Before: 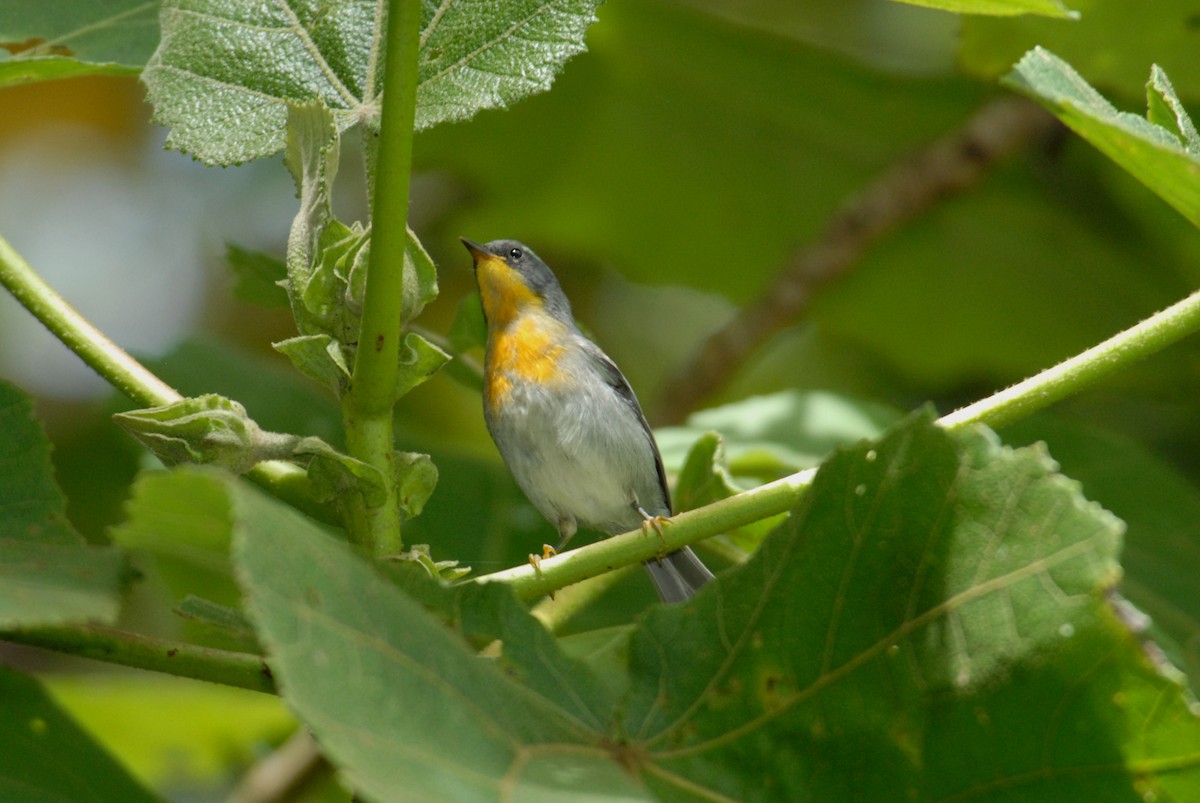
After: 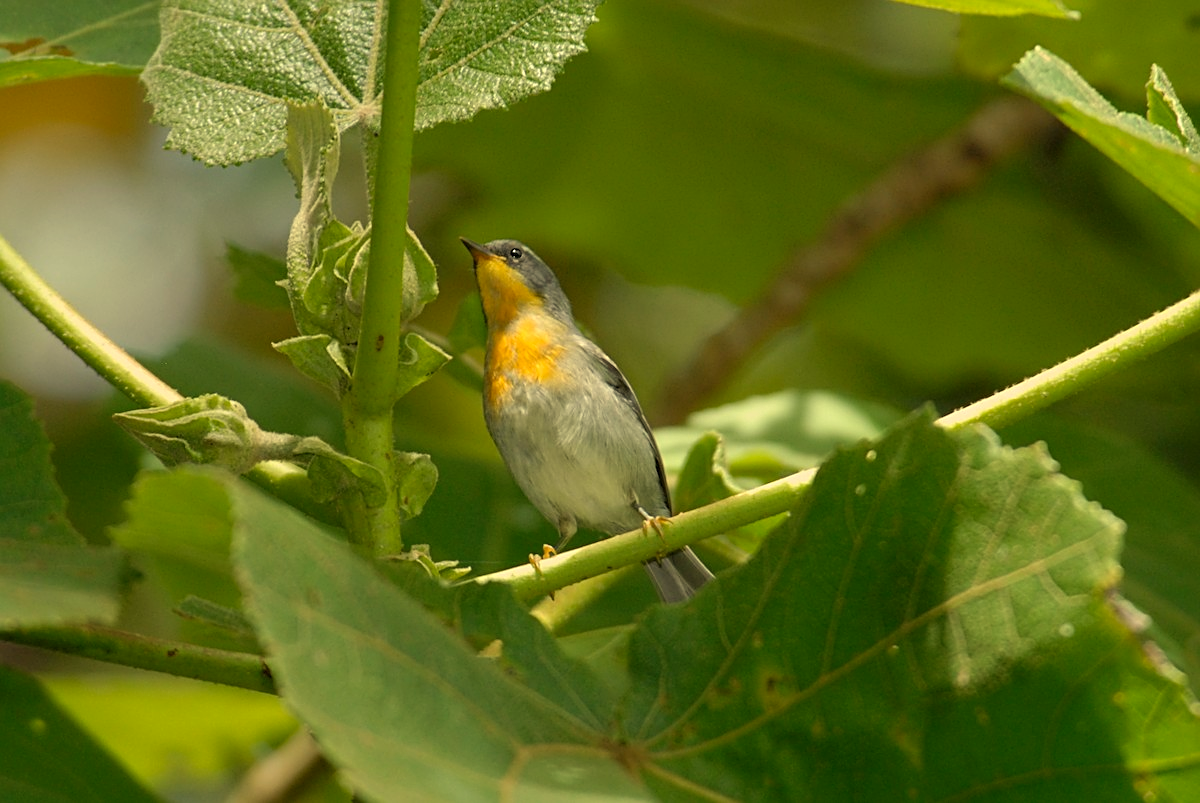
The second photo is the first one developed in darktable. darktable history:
color correction: highlights a* -4.28, highlights b* 6.53
white balance: red 1.123, blue 0.83
sharpen: on, module defaults
